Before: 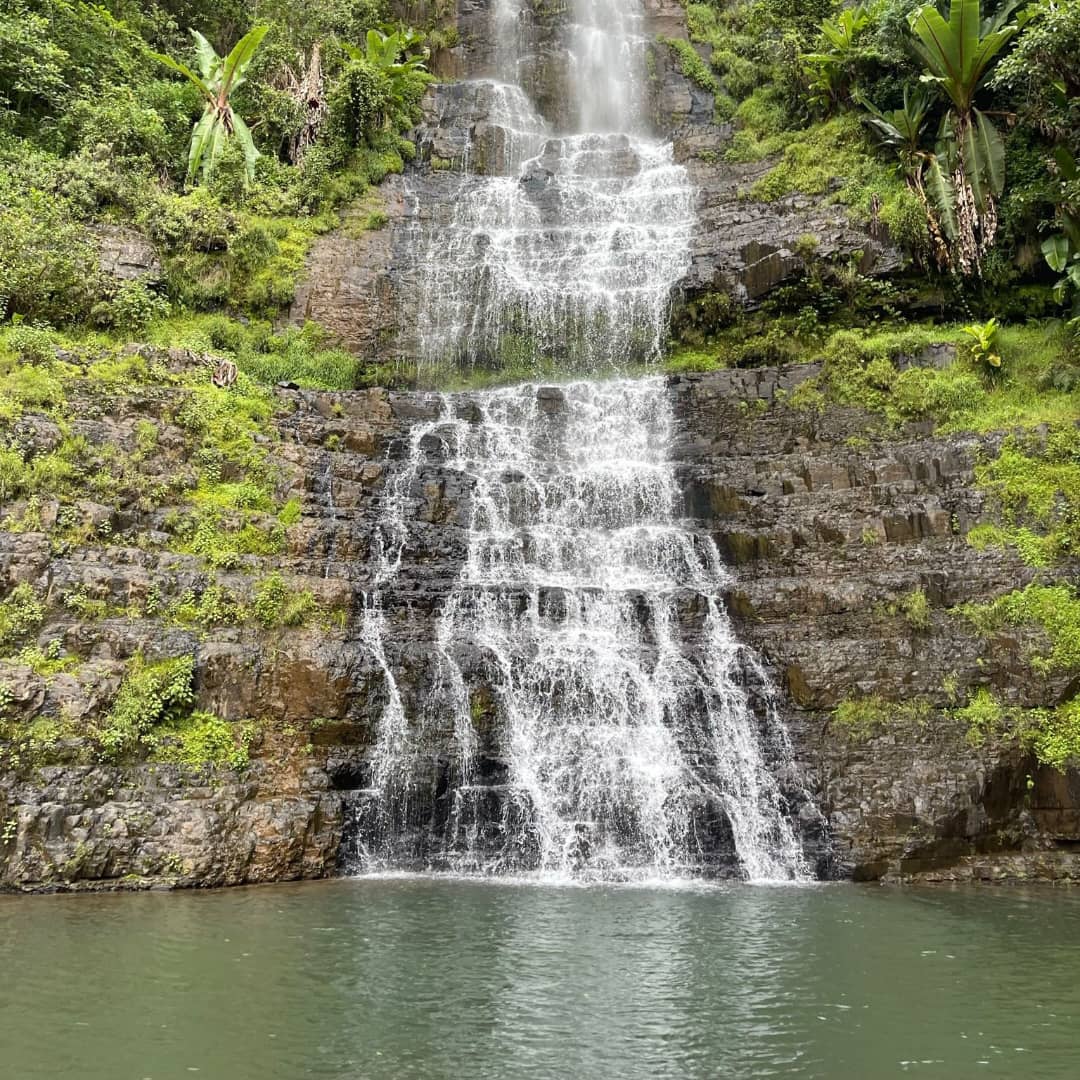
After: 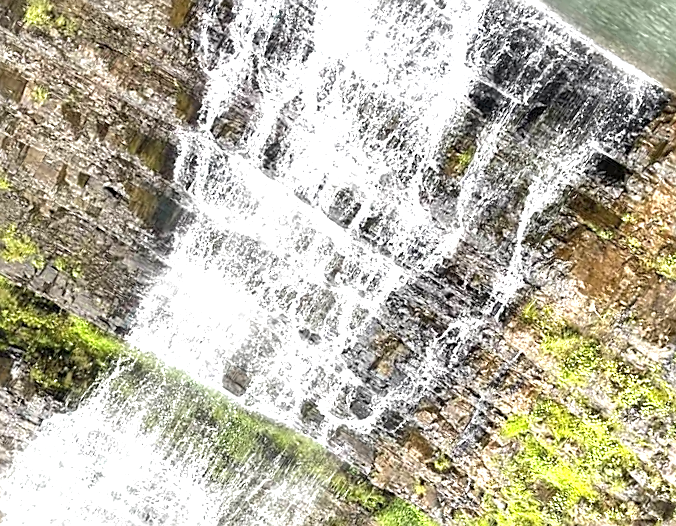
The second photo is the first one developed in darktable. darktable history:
exposure: black level correction 0, exposure 1.2 EV, compensate highlight preservation false
sharpen: on, module defaults
crop and rotate: angle 147.49°, left 9.091%, top 15.643%, right 4.378%, bottom 17.051%
tone equalizer: edges refinement/feathering 500, mask exposure compensation -1.57 EV, preserve details no
color zones: curves: ch0 [(0.25, 0.5) (0.423, 0.5) (0.443, 0.5) (0.521, 0.756) (0.568, 0.5) (0.576, 0.5) (0.75, 0.5)]; ch1 [(0.25, 0.5) (0.423, 0.5) (0.443, 0.5) (0.539, 0.873) (0.624, 0.565) (0.631, 0.5) (0.75, 0.5)]
